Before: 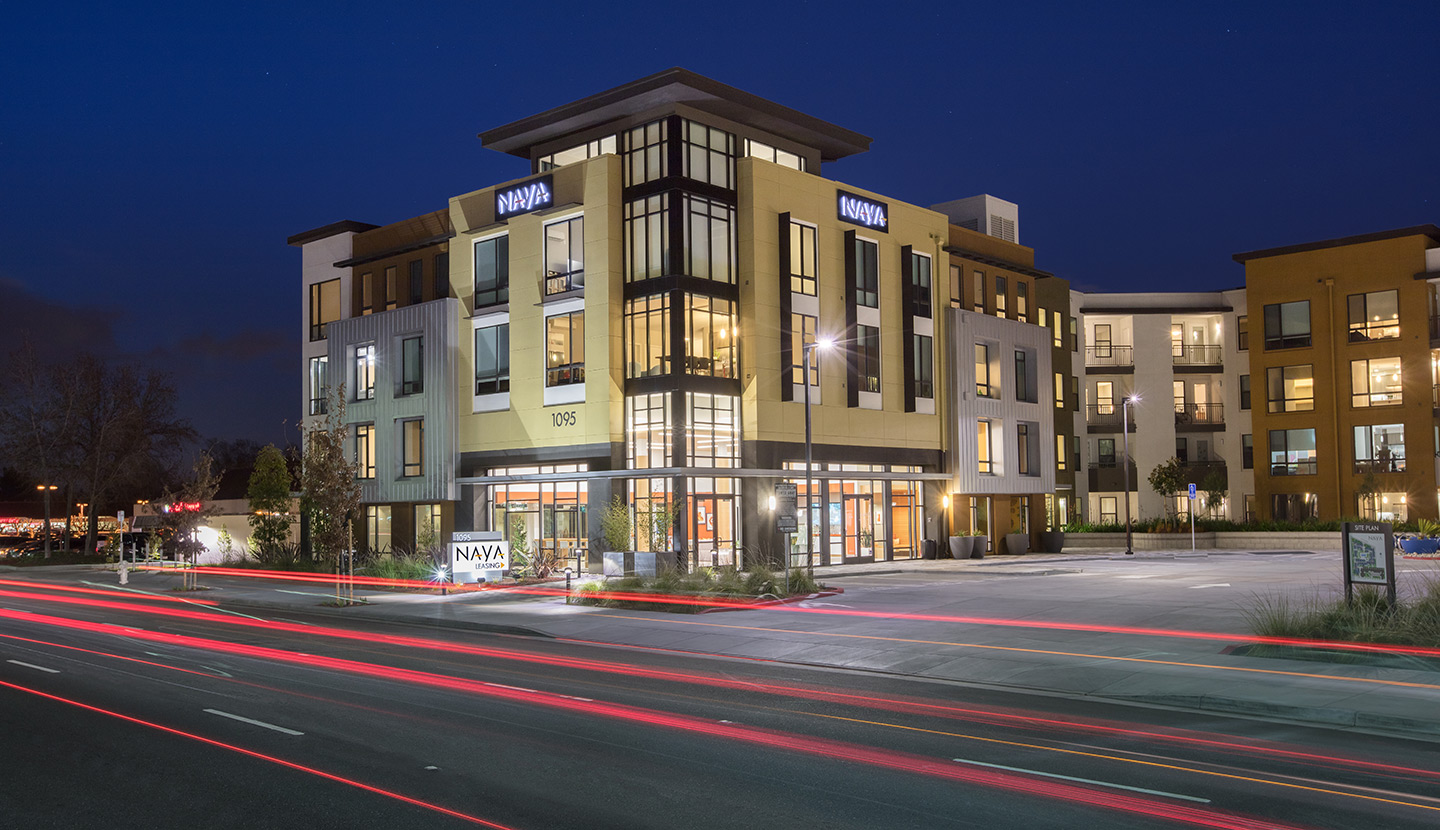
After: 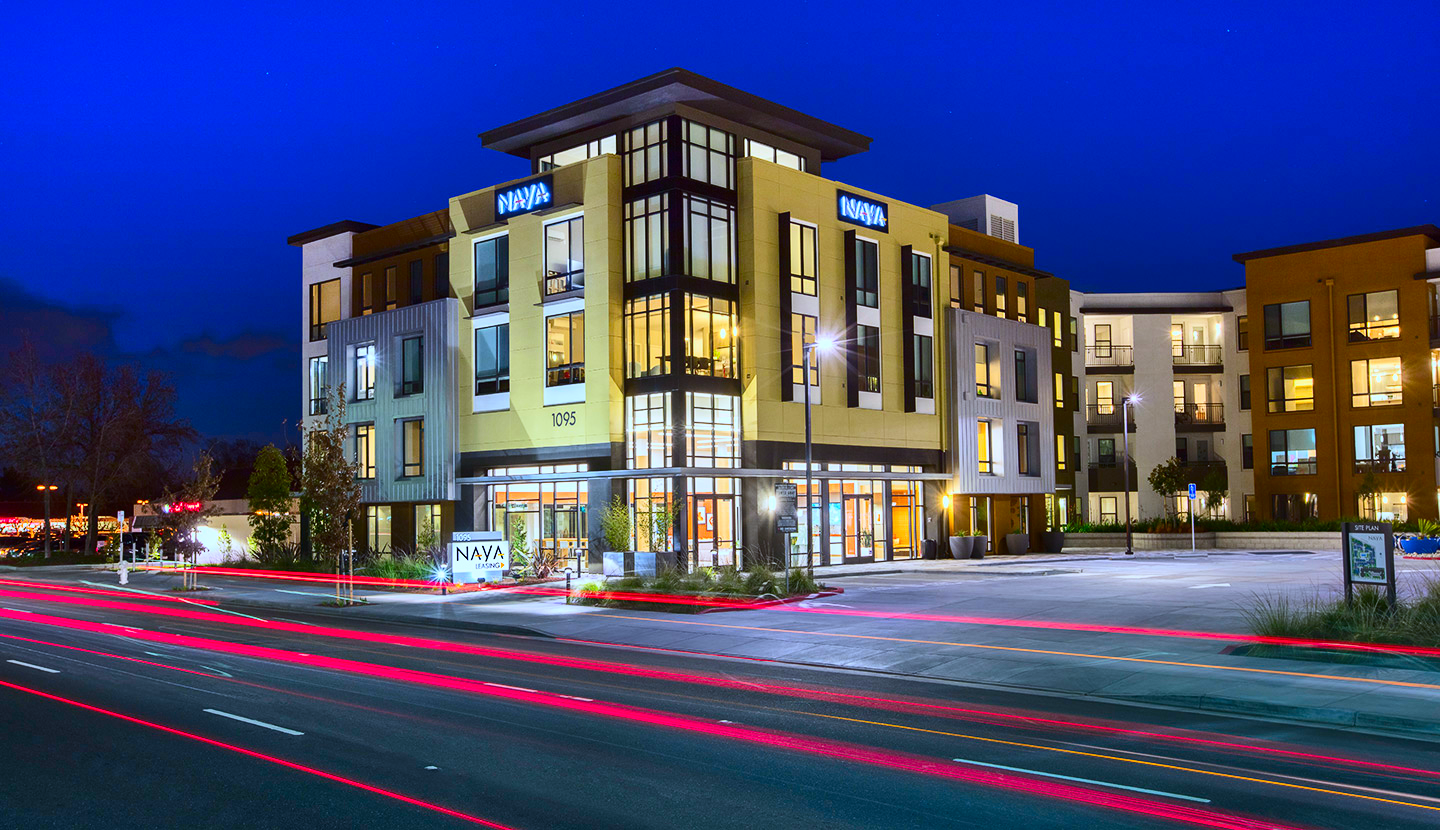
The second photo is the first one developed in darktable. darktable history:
shadows and highlights: soften with gaussian
contrast brightness saturation: contrast 0.26, brightness 0.02, saturation 0.87
white balance: red 0.924, blue 1.095
